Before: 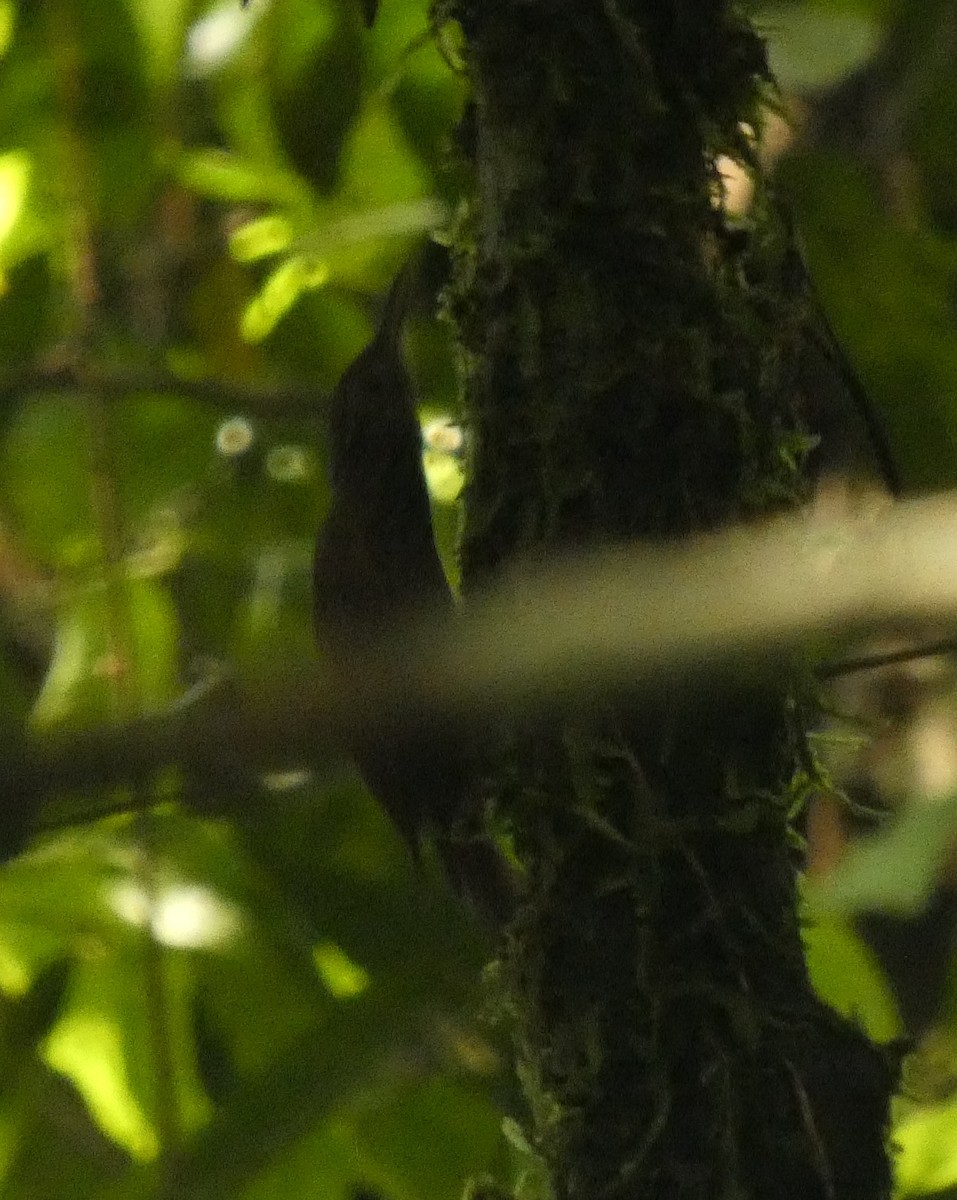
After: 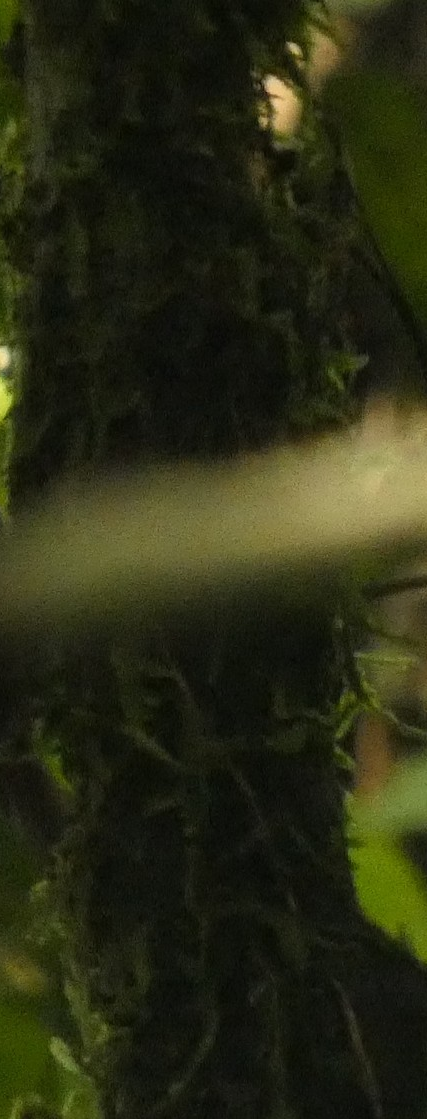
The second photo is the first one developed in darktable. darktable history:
crop: left 47.274%, top 6.737%, right 8.039%
